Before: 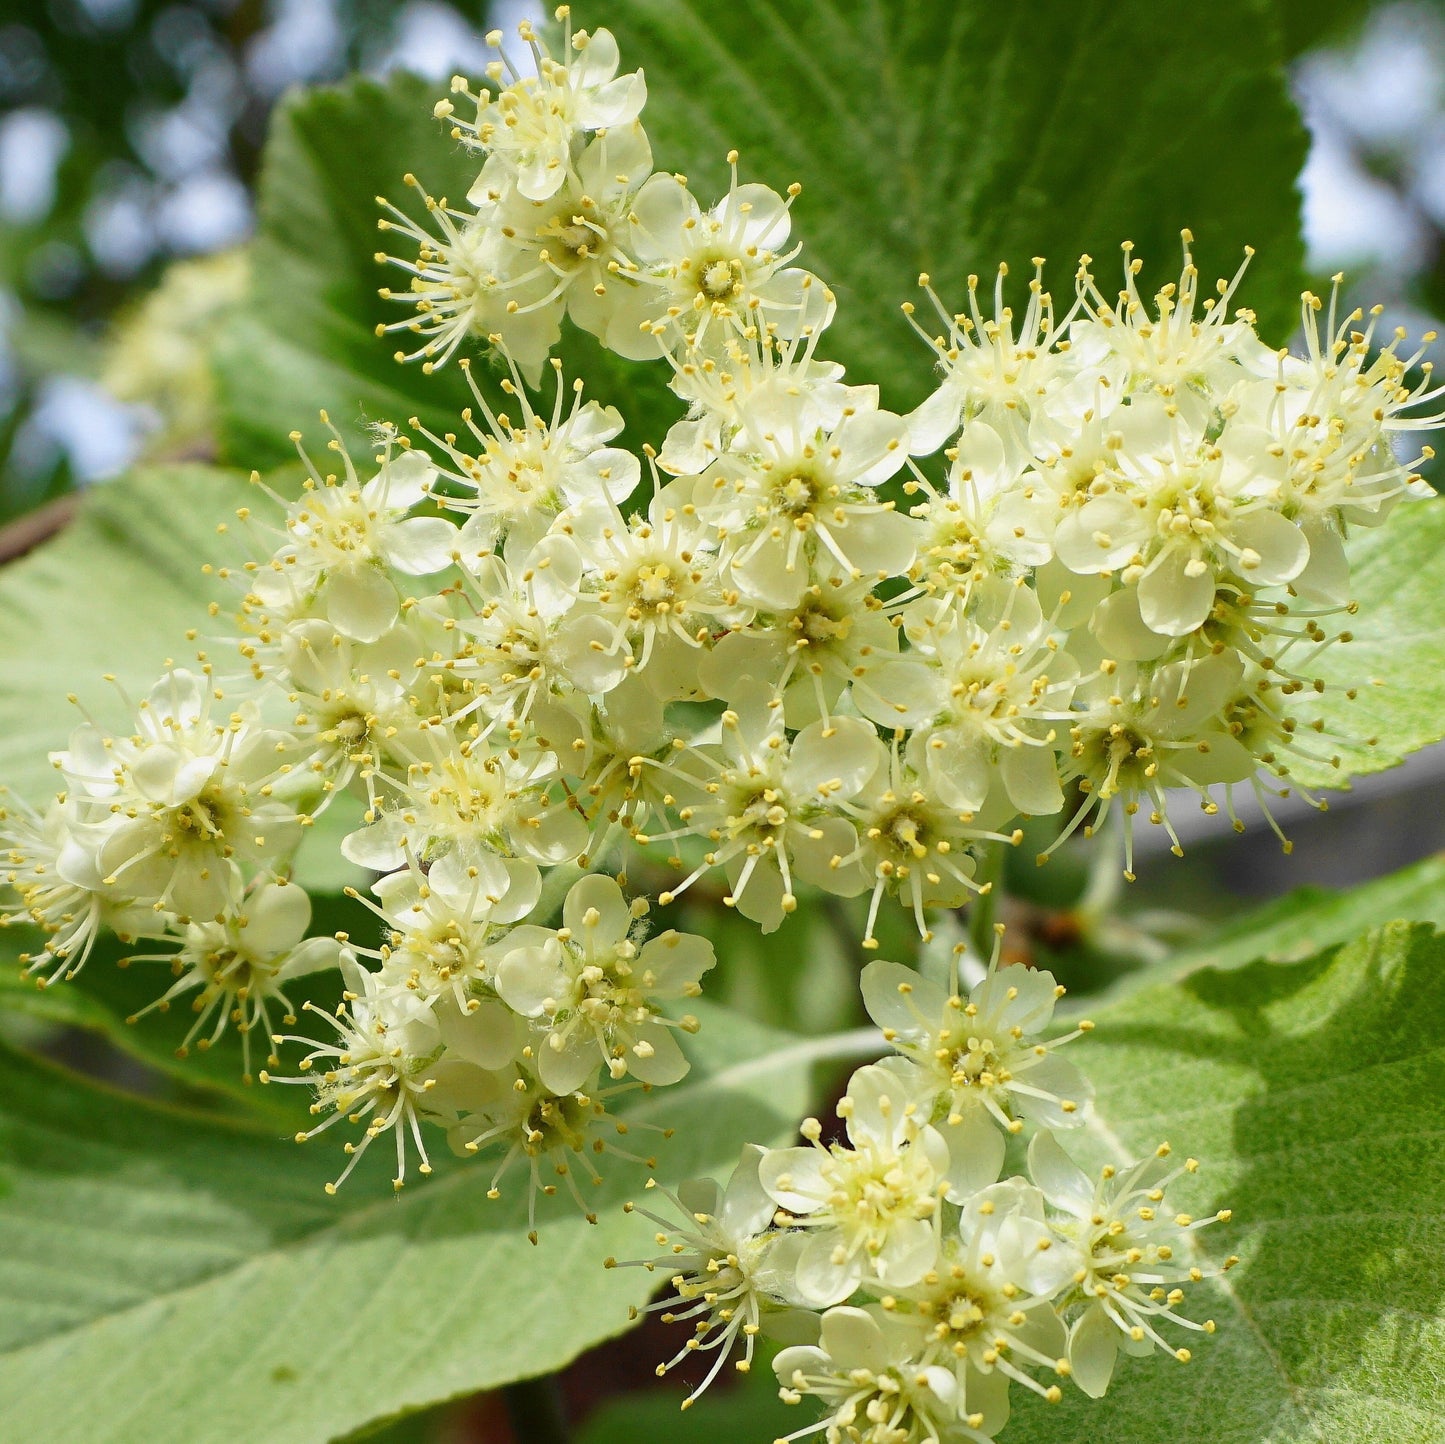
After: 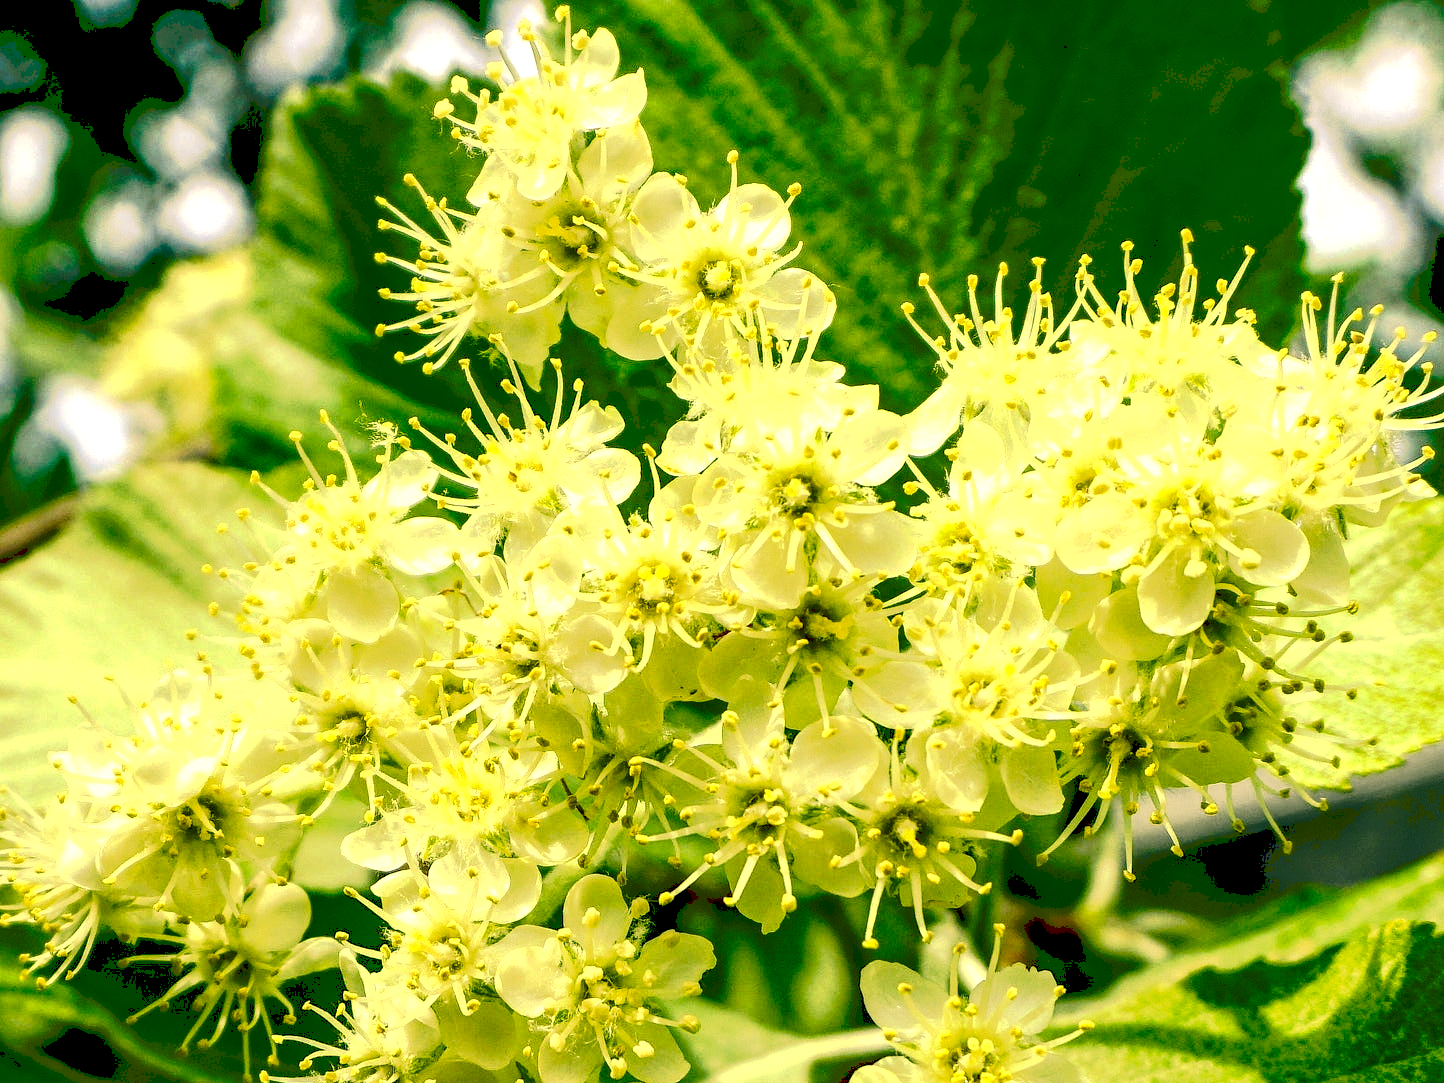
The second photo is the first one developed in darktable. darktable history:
exposure: black level correction 0.04, exposure 0.5 EV, compensate highlight preservation false
tone curve: curves: ch0 [(0, 0) (0.003, 0.278) (0.011, 0.282) (0.025, 0.282) (0.044, 0.29) (0.069, 0.295) (0.1, 0.306) (0.136, 0.316) (0.177, 0.33) (0.224, 0.358) (0.277, 0.403) (0.335, 0.451) (0.399, 0.505) (0.468, 0.558) (0.543, 0.611) (0.623, 0.679) (0.709, 0.751) (0.801, 0.815) (0.898, 0.863) (1, 1)], preserve colors none
contrast brightness saturation: contrast 0.2, brightness -0.11, saturation 0.1
color correction: highlights a* 5.62, highlights b* 33.57, shadows a* -25.86, shadows b* 4.02
color balance rgb: perceptual saturation grading › global saturation 20%, perceptual saturation grading › highlights -25%, perceptual saturation grading › shadows 25%
local contrast: highlights 60%, shadows 60%, detail 160%
crop: bottom 24.967%
